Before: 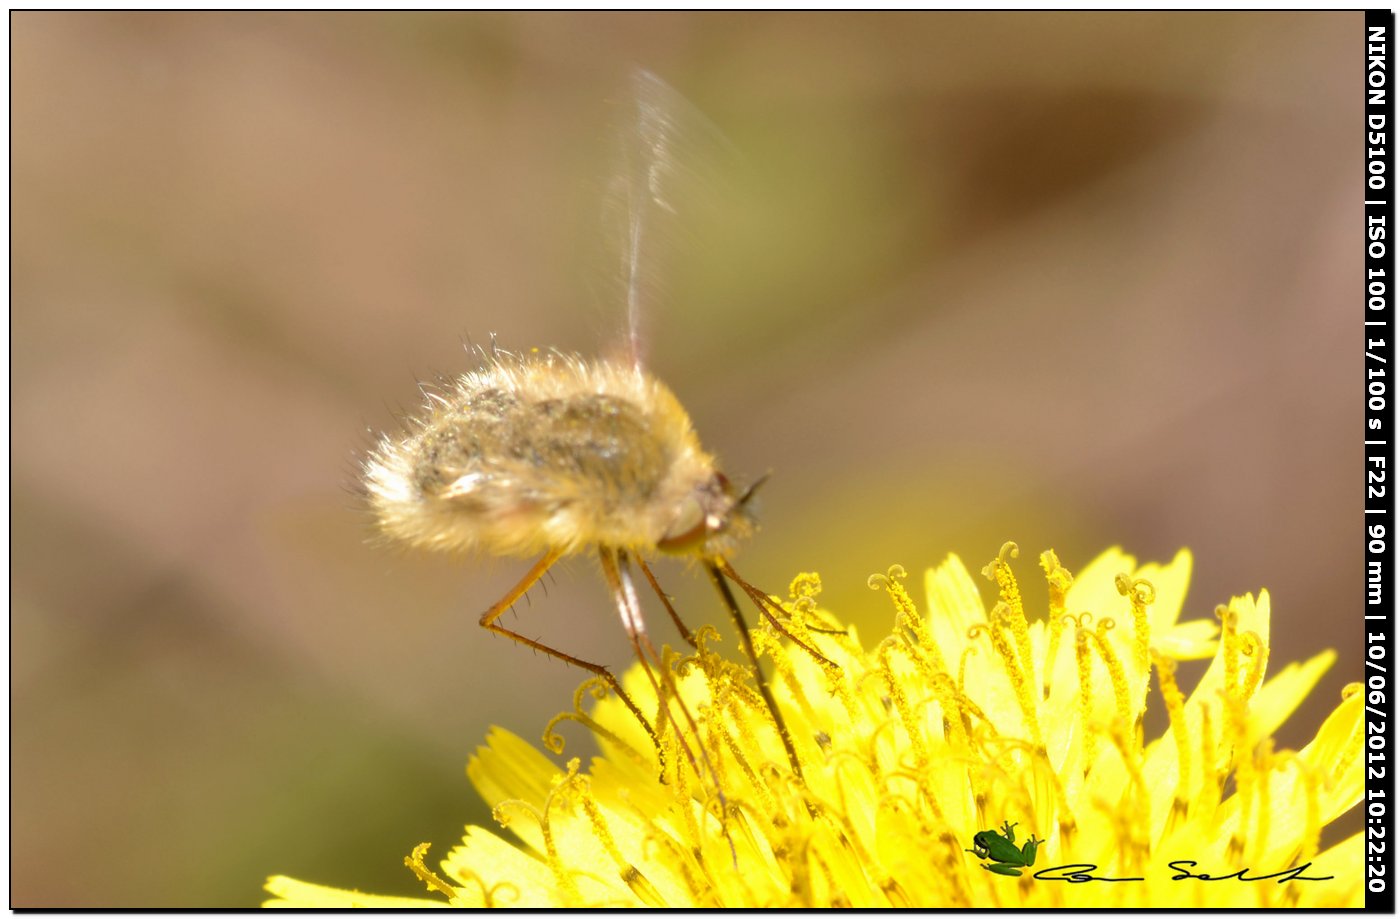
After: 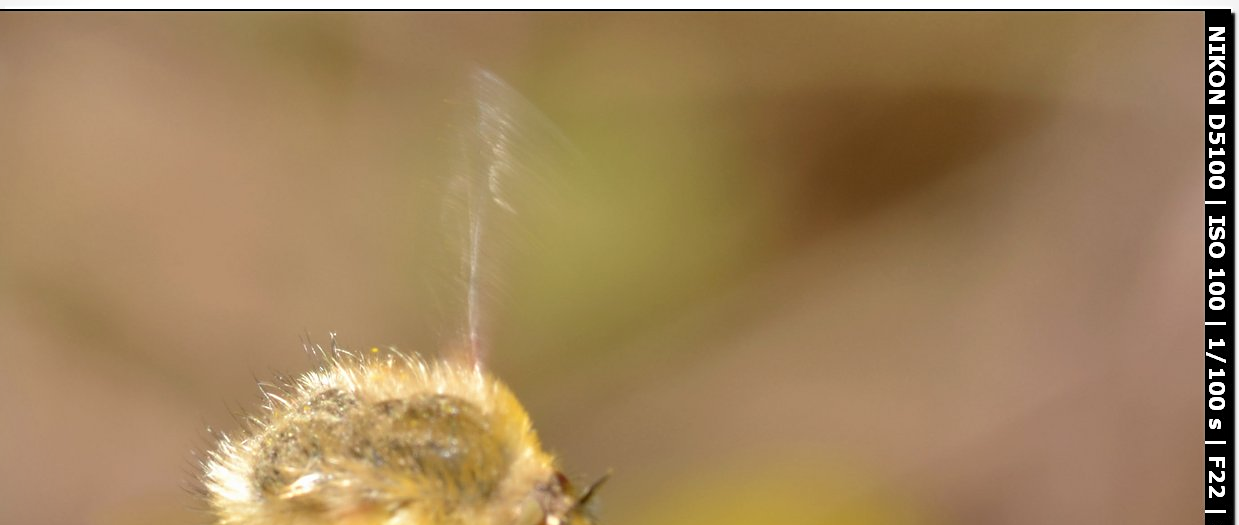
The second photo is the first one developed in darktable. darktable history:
sharpen: amount 0.207
crop and rotate: left 11.491%, bottom 42.849%
vignetting: fall-off start 97.34%, fall-off radius 77.93%, brightness -0.576, saturation -0.254, width/height ratio 1.114
